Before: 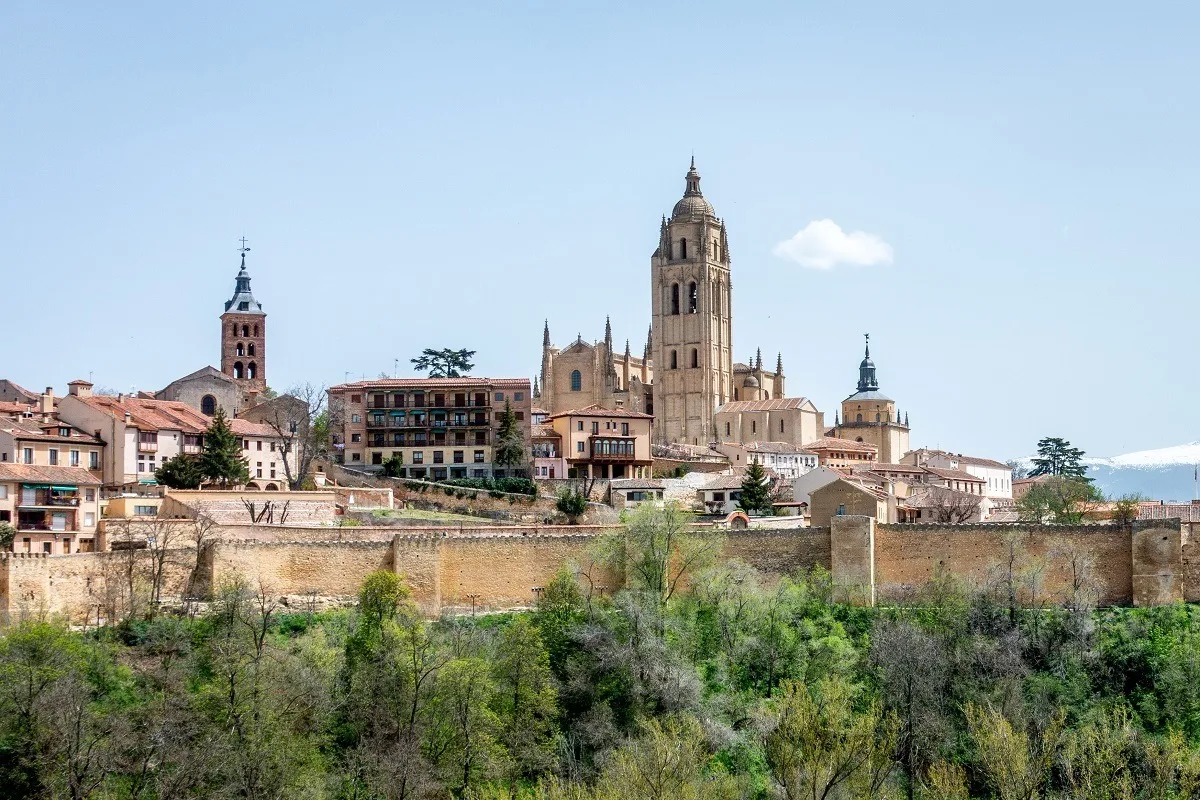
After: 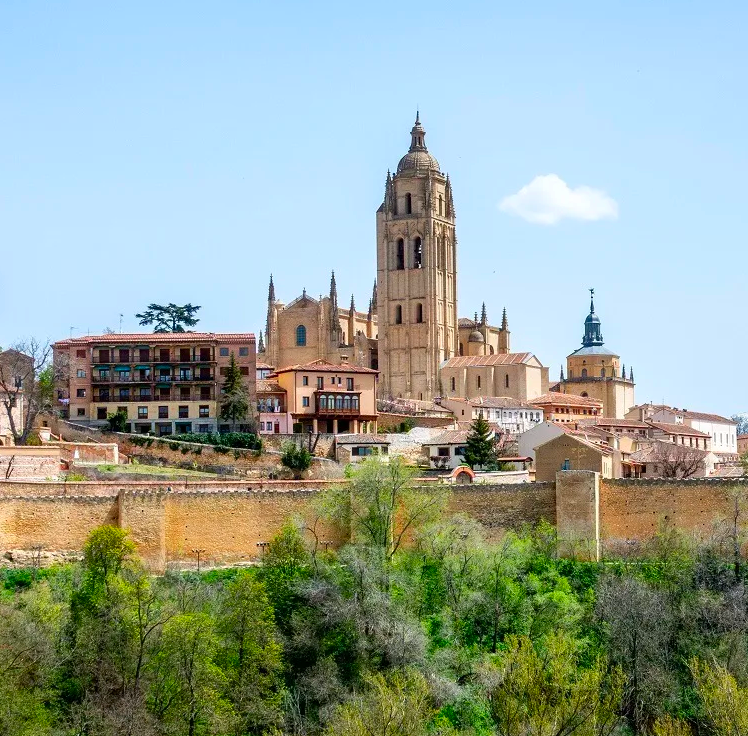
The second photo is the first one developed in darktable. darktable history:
crop and rotate: left 22.918%, top 5.629%, right 14.711%, bottom 2.247%
contrast brightness saturation: saturation 0.5
